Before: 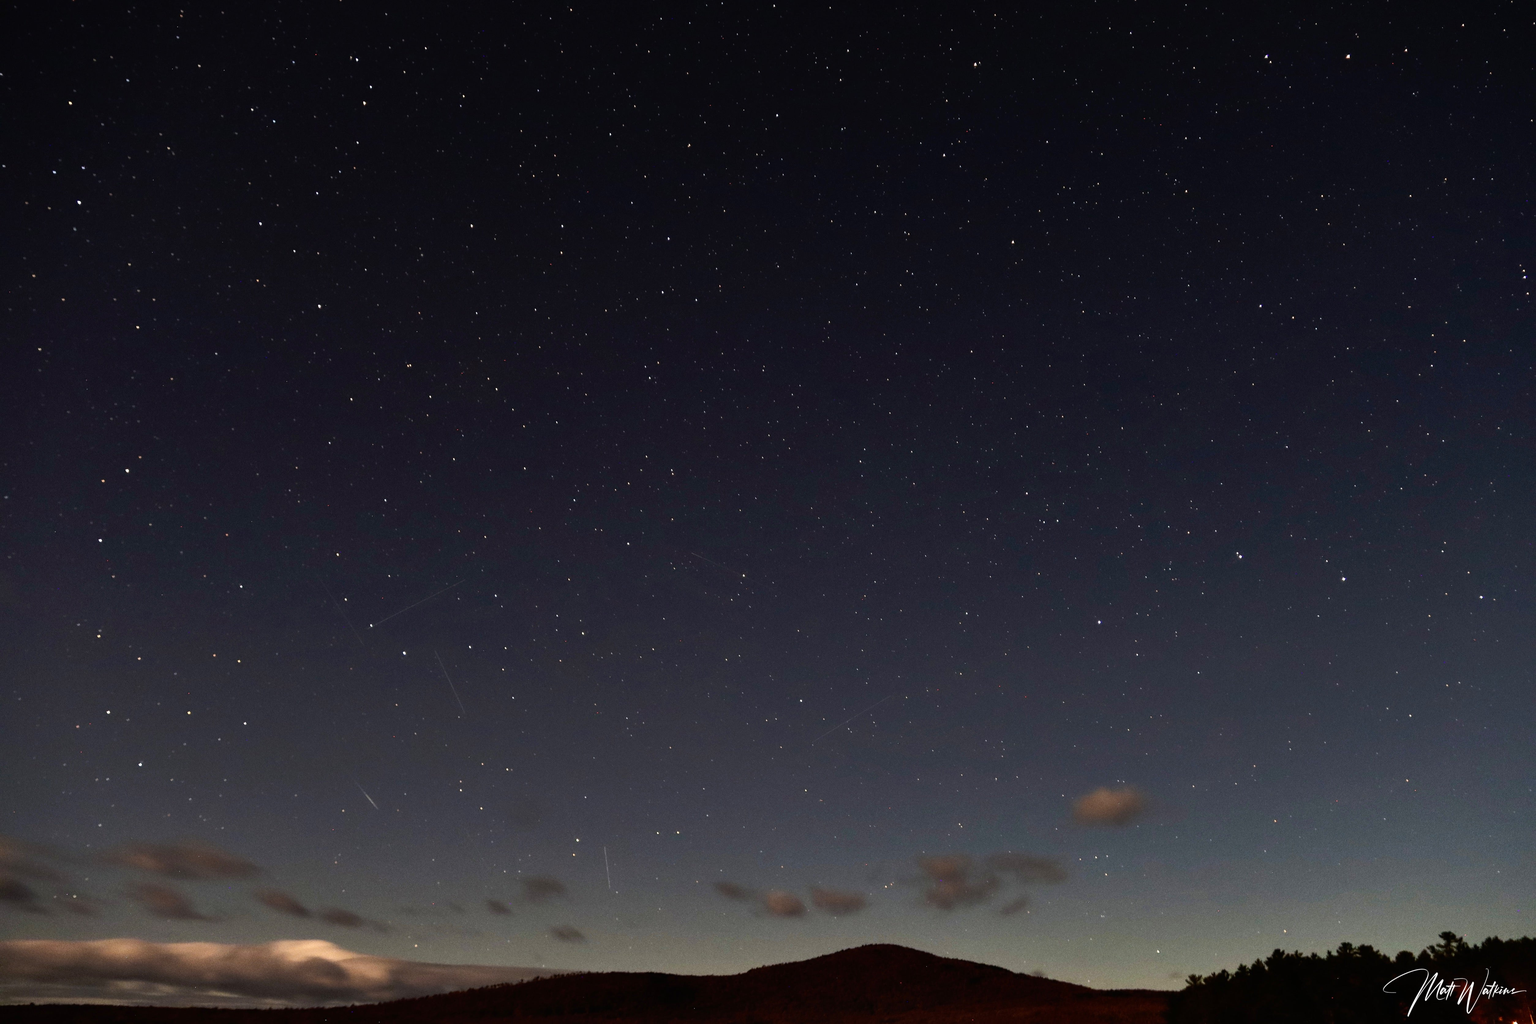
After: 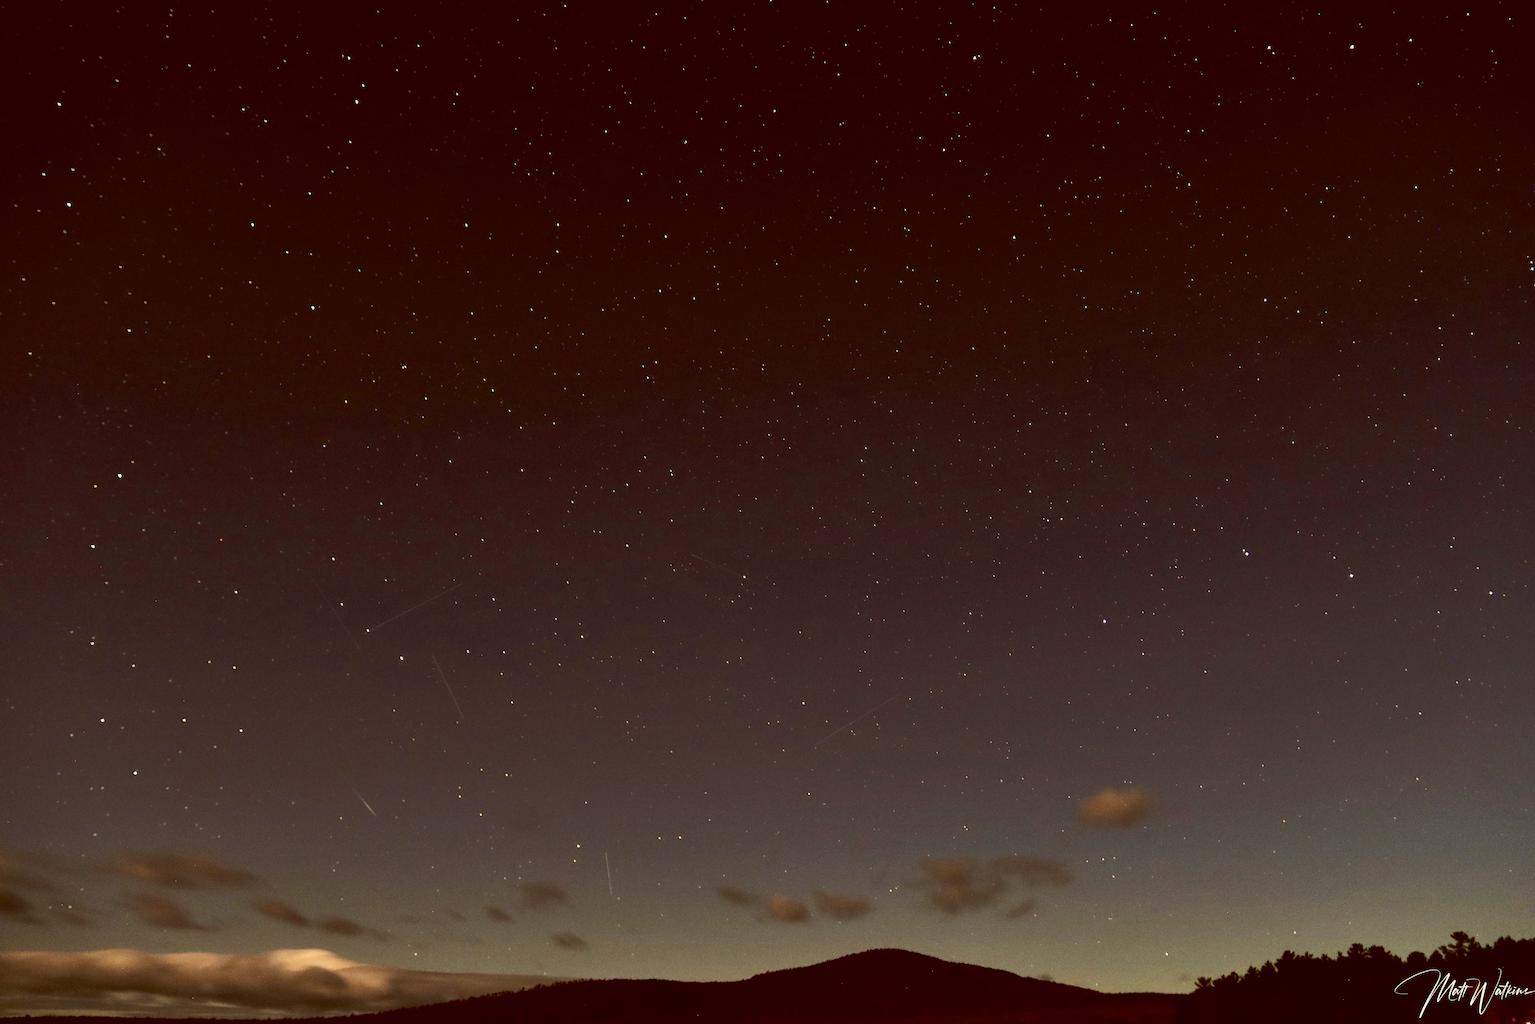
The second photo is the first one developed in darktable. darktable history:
rotate and perspective: rotation -0.45°, automatic cropping original format, crop left 0.008, crop right 0.992, crop top 0.012, crop bottom 0.988
color balance: lift [1.001, 1.007, 1, 0.993], gamma [1.023, 1.026, 1.01, 0.974], gain [0.964, 1.059, 1.073, 0.927]
